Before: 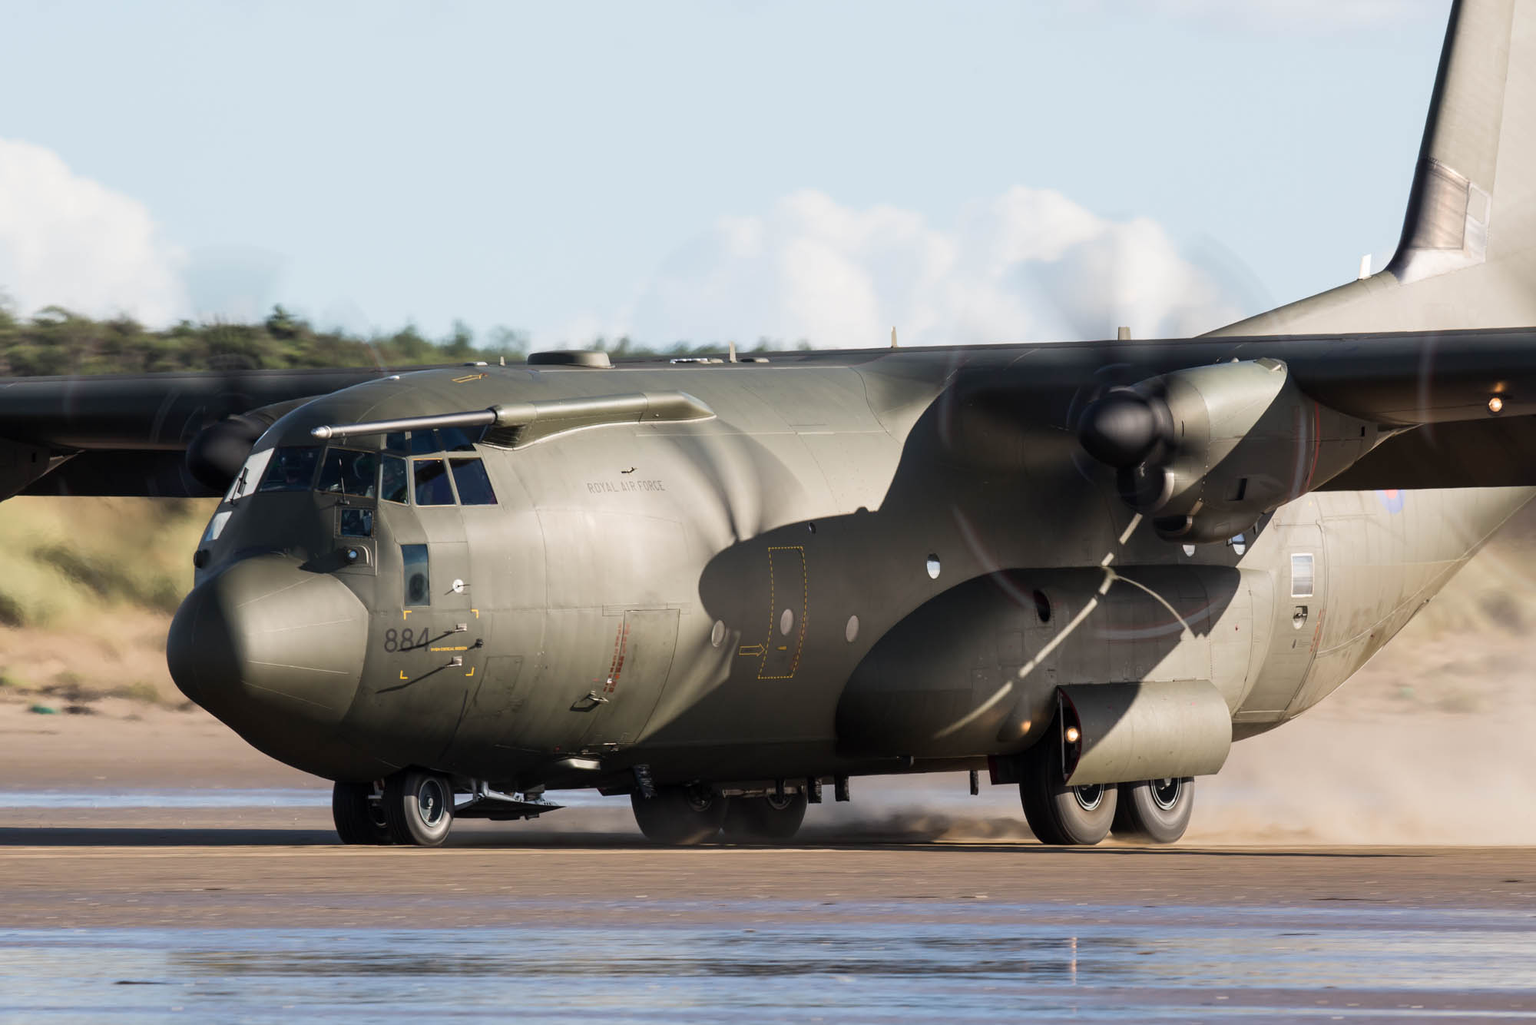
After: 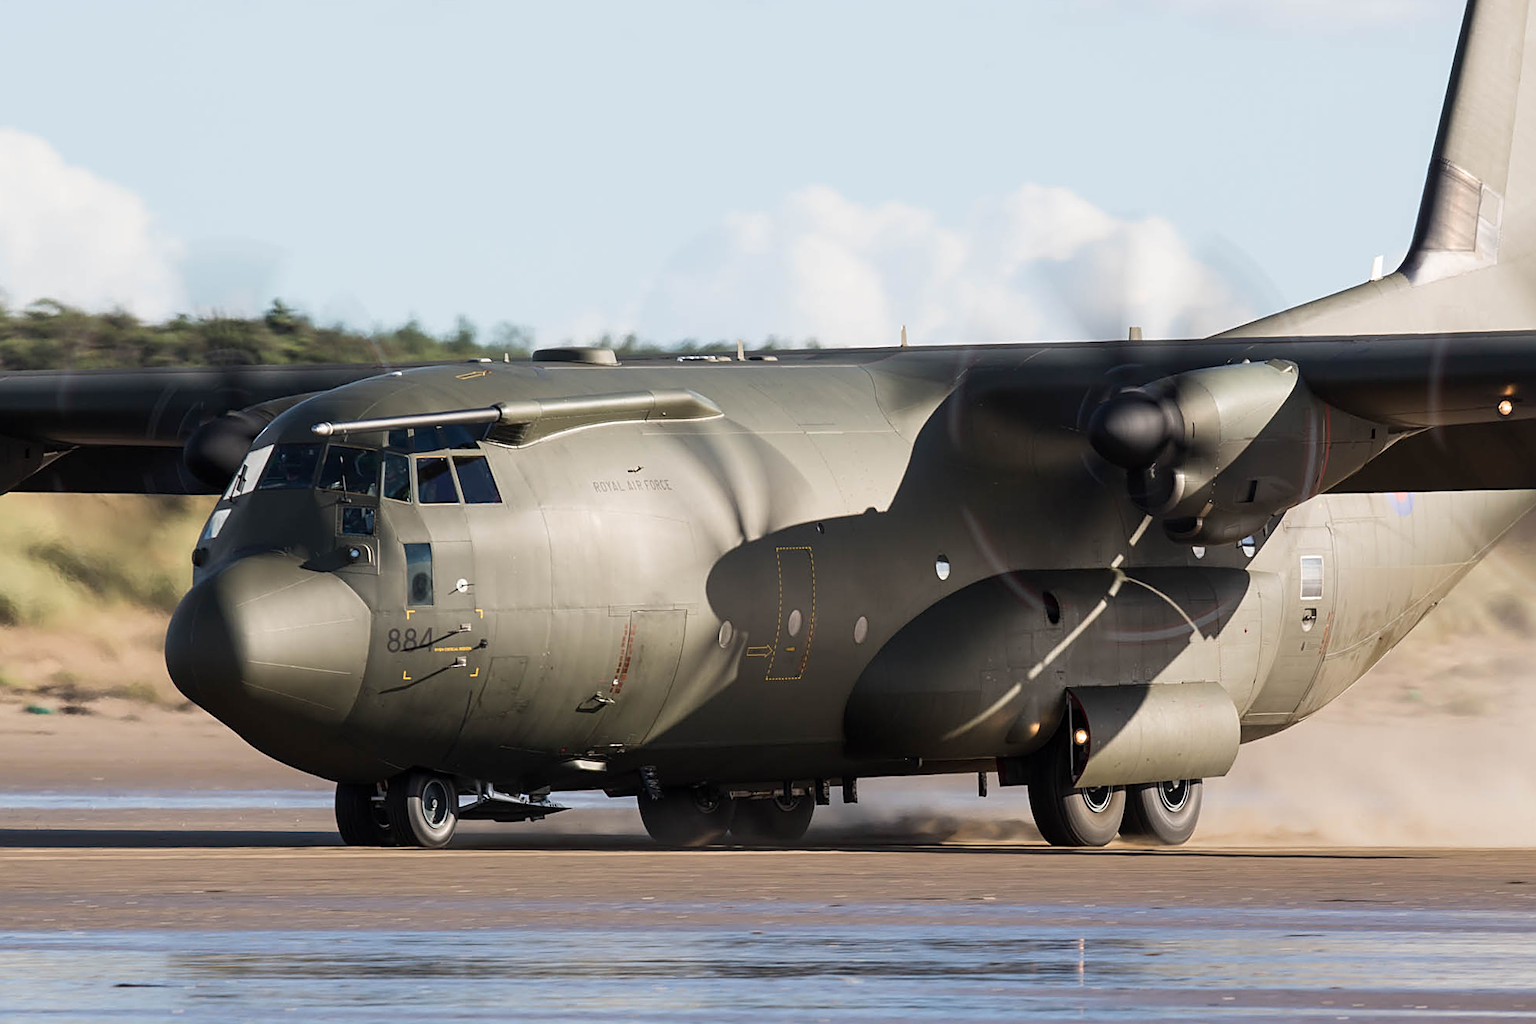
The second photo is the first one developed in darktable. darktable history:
sharpen: on, module defaults
rotate and perspective: rotation 0.174°, lens shift (vertical) 0.013, lens shift (horizontal) 0.019, shear 0.001, automatic cropping original format, crop left 0.007, crop right 0.991, crop top 0.016, crop bottom 0.997
